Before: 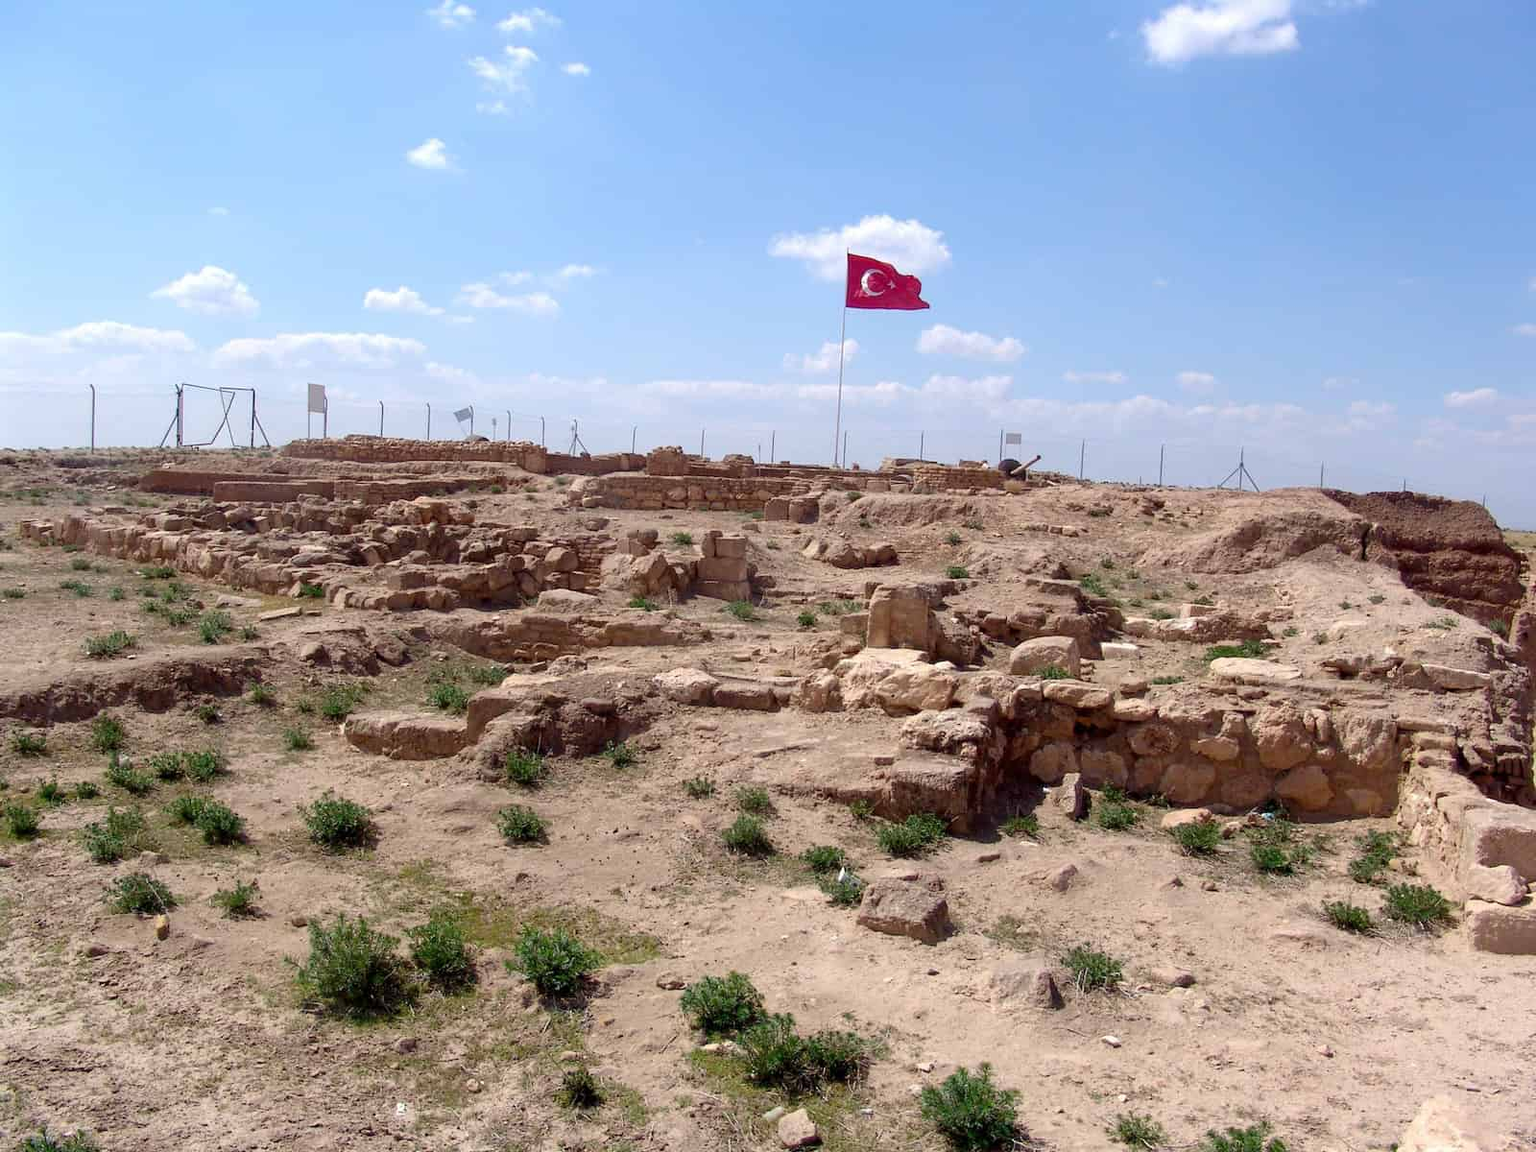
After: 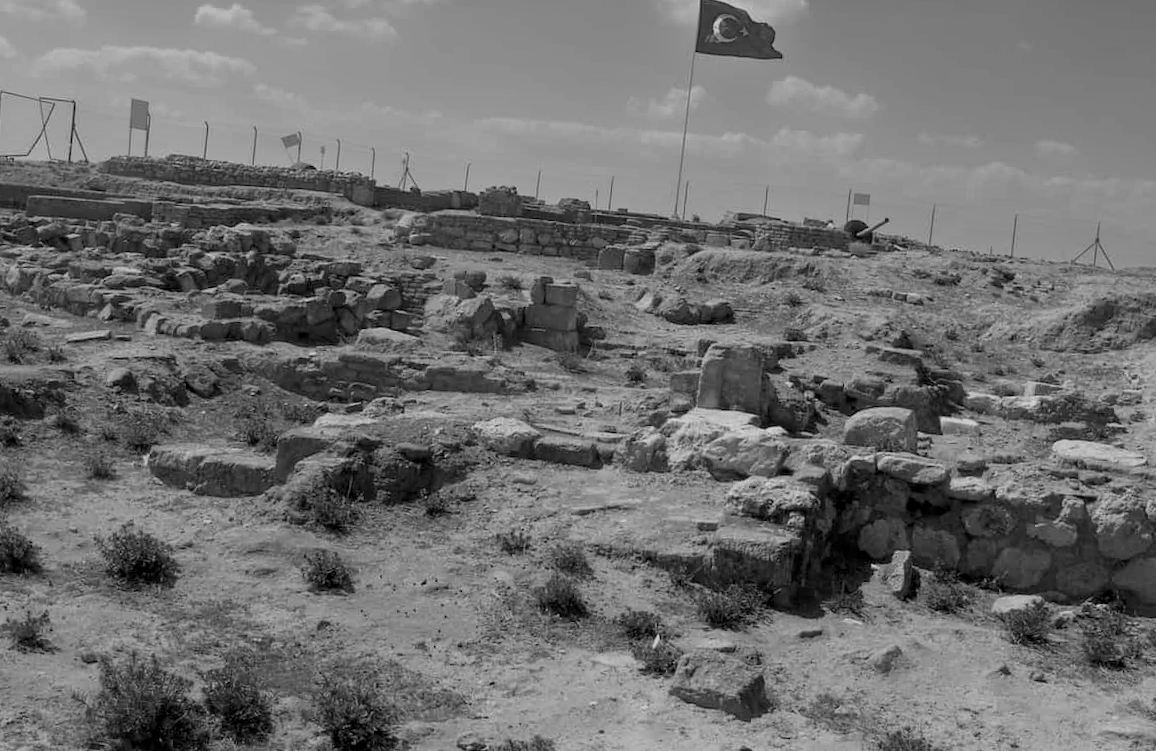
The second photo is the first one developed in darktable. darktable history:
monochrome: a 79.32, b 81.83, size 1.1
crop and rotate: angle -3.37°, left 9.79%, top 20.73%, right 12.42%, bottom 11.82%
local contrast: highlights 100%, shadows 100%, detail 120%, midtone range 0.2
